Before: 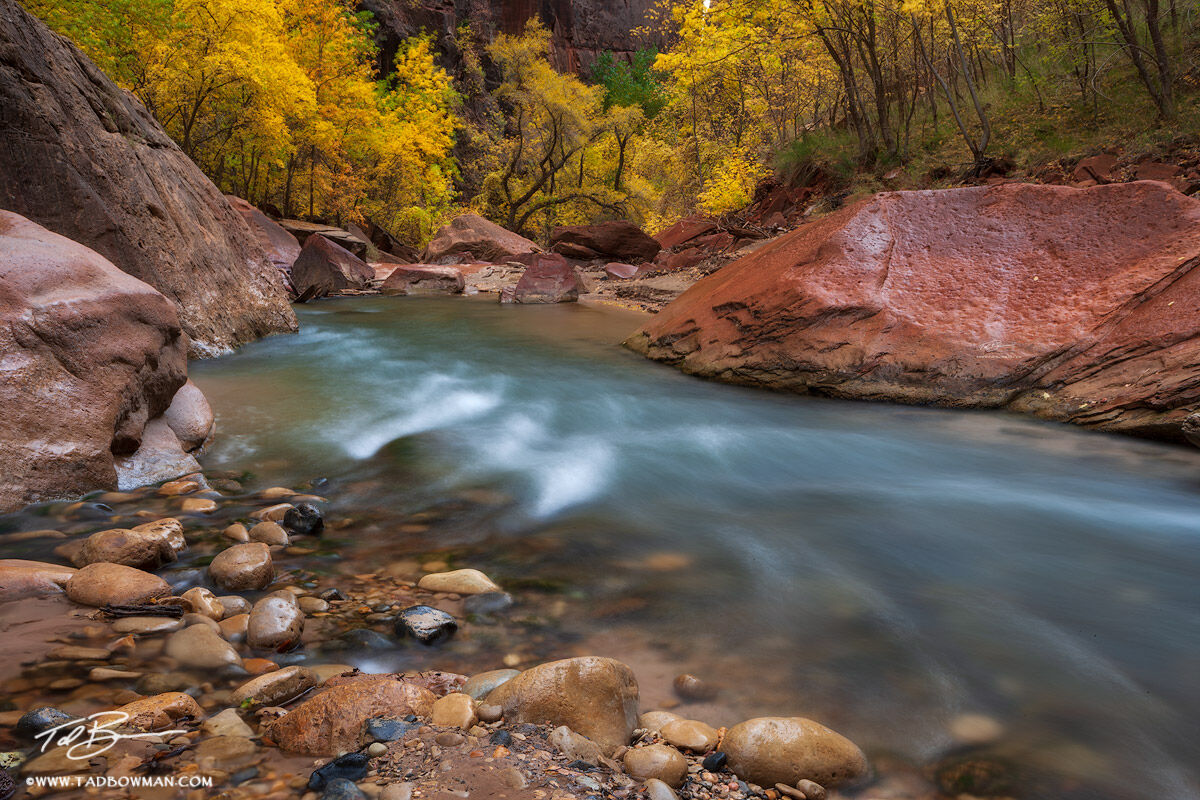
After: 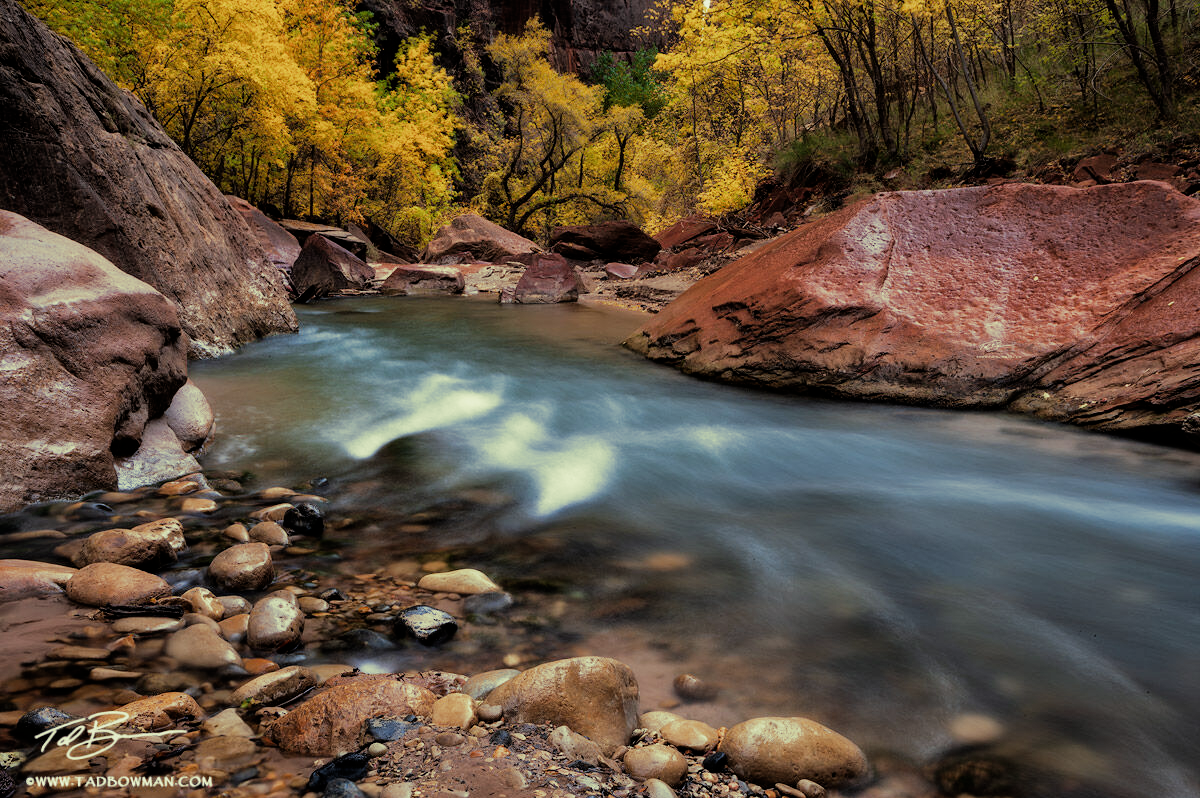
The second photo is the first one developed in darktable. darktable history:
filmic rgb: black relative exposure -5 EV, white relative exposure 3.5 EV, hardness 3.19, contrast 1.2, highlights saturation mix -50%
split-toning: shadows › hue 290.82°, shadows › saturation 0.34, highlights › saturation 0.38, balance 0, compress 50%
tone equalizer: on, module defaults
crop: top 0.05%, bottom 0.098%
